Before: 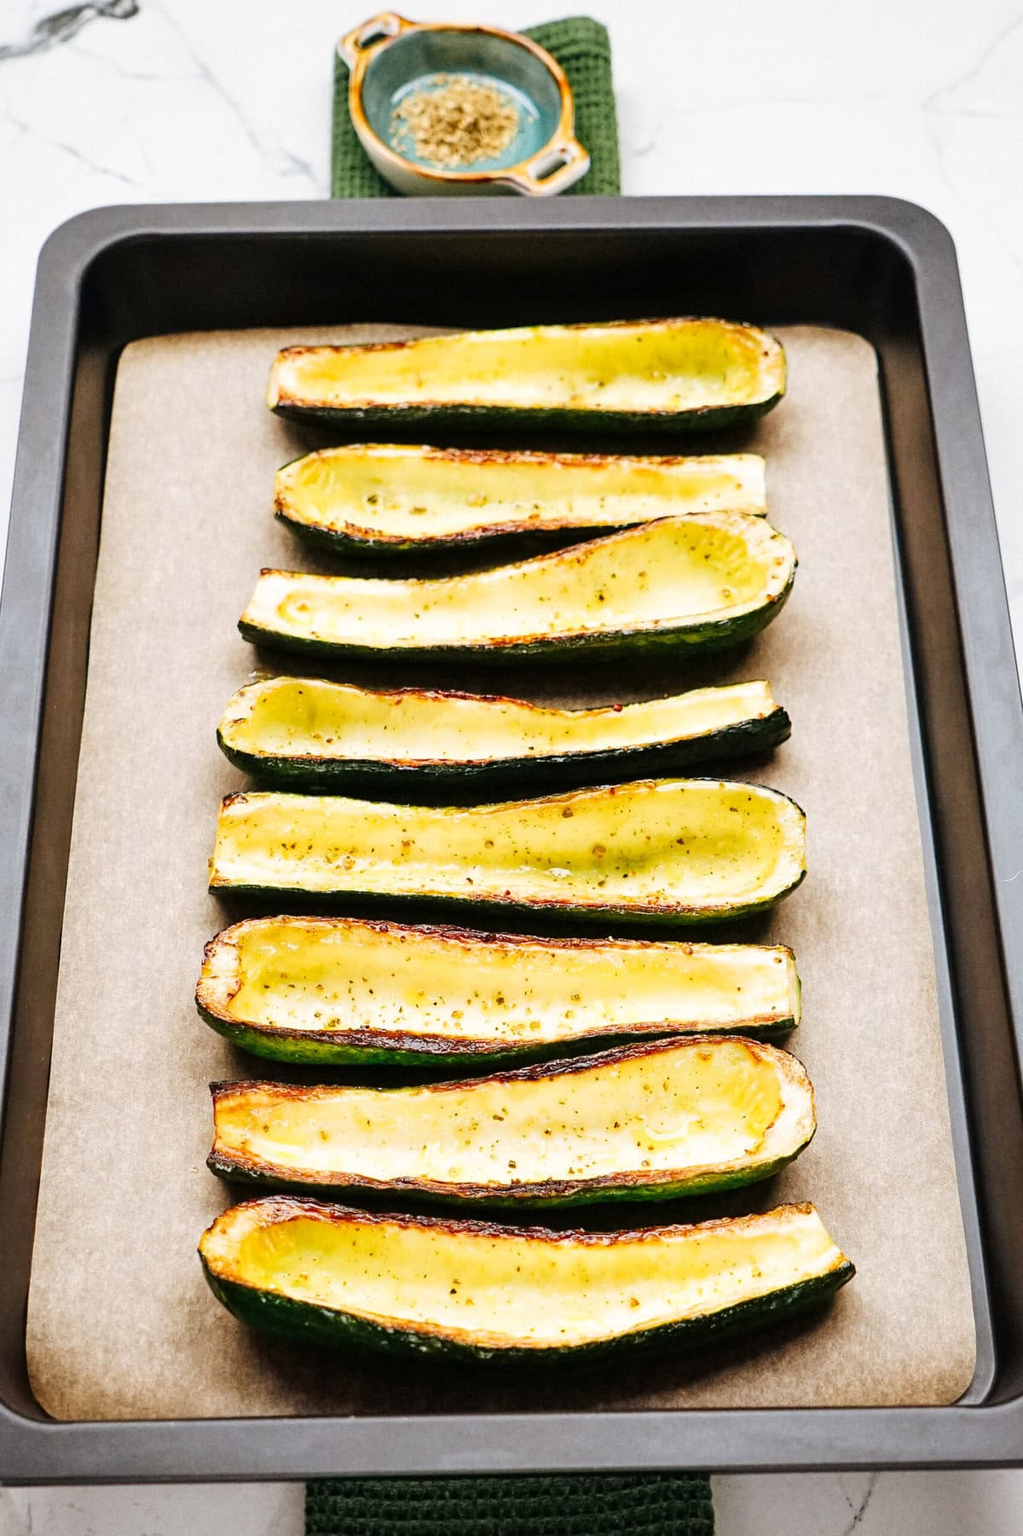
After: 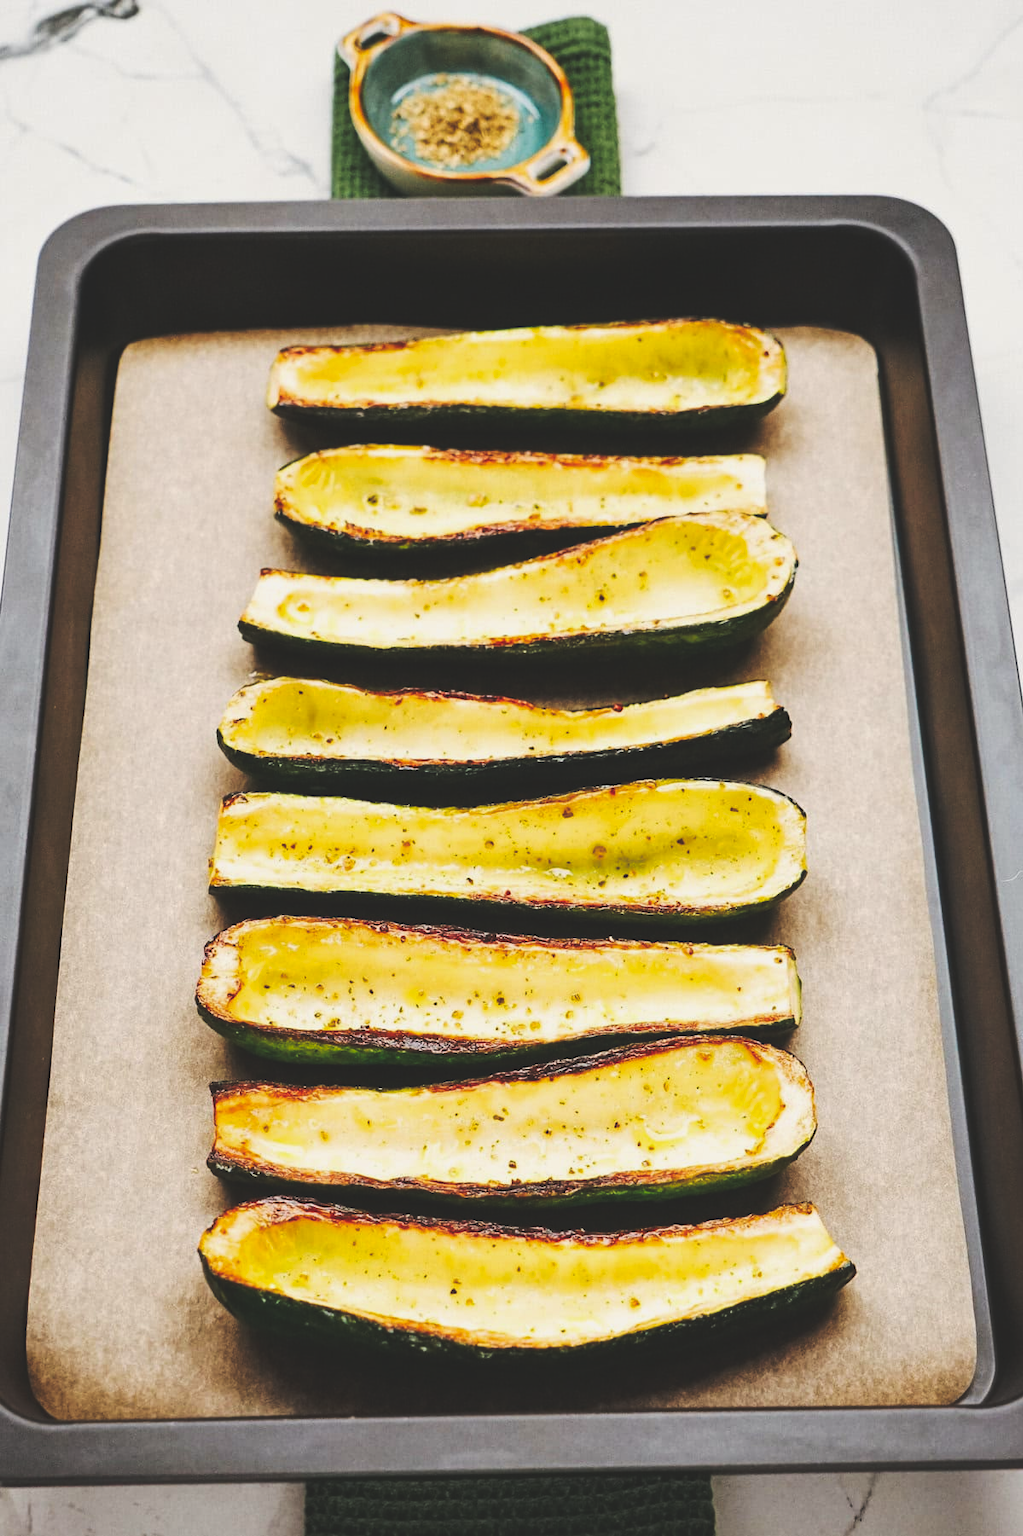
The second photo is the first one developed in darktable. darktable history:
color correction: highlights b* 2.91
tone curve: curves: ch0 [(0, 0.142) (0.384, 0.314) (0.752, 0.711) (0.991, 0.95)]; ch1 [(0.006, 0.129) (0.346, 0.384) (1, 1)]; ch2 [(0.003, 0.057) (0.261, 0.248) (1, 1)], preserve colors none
